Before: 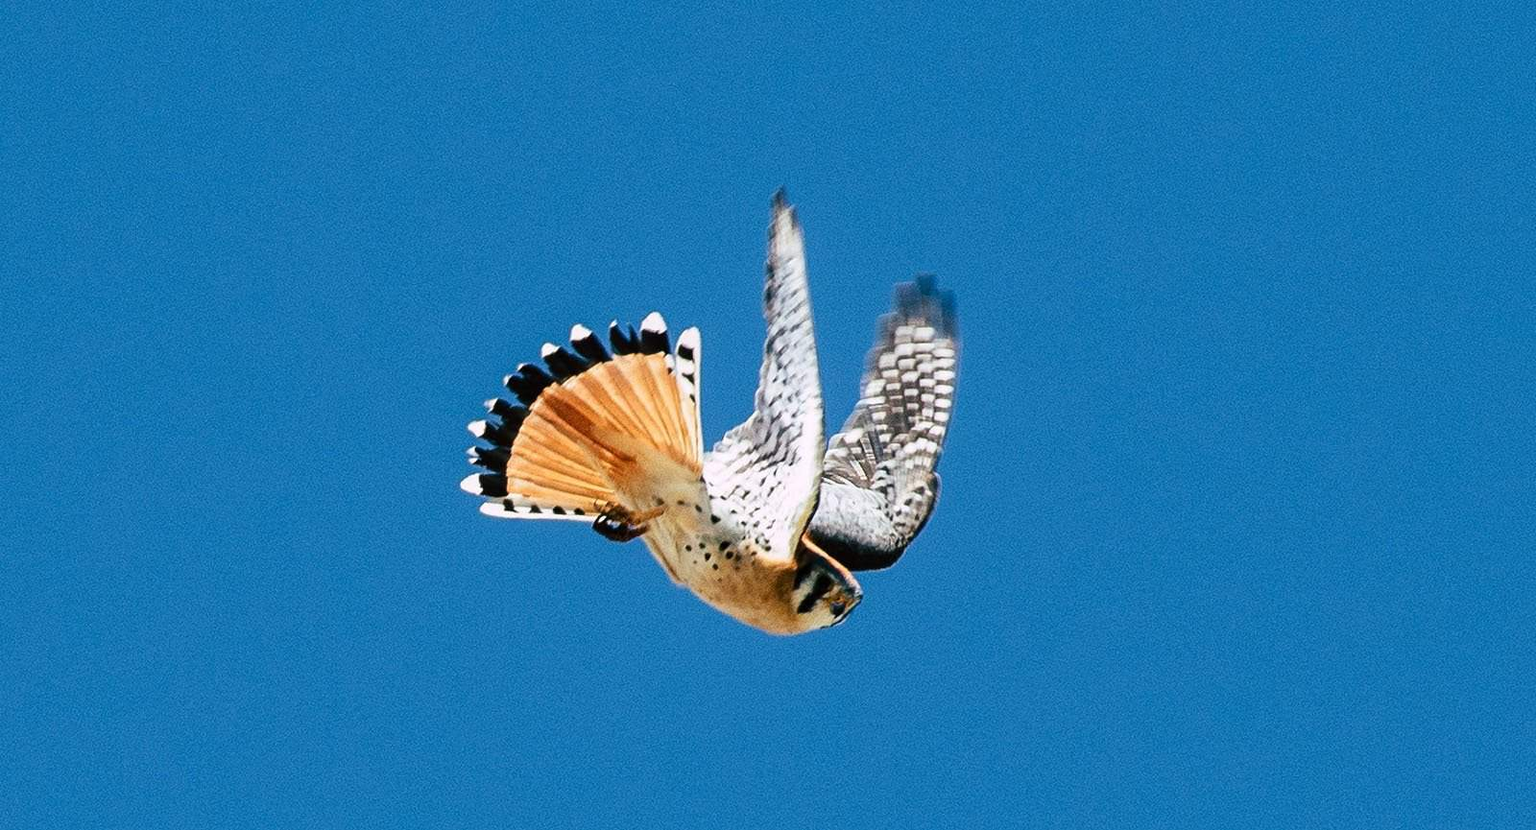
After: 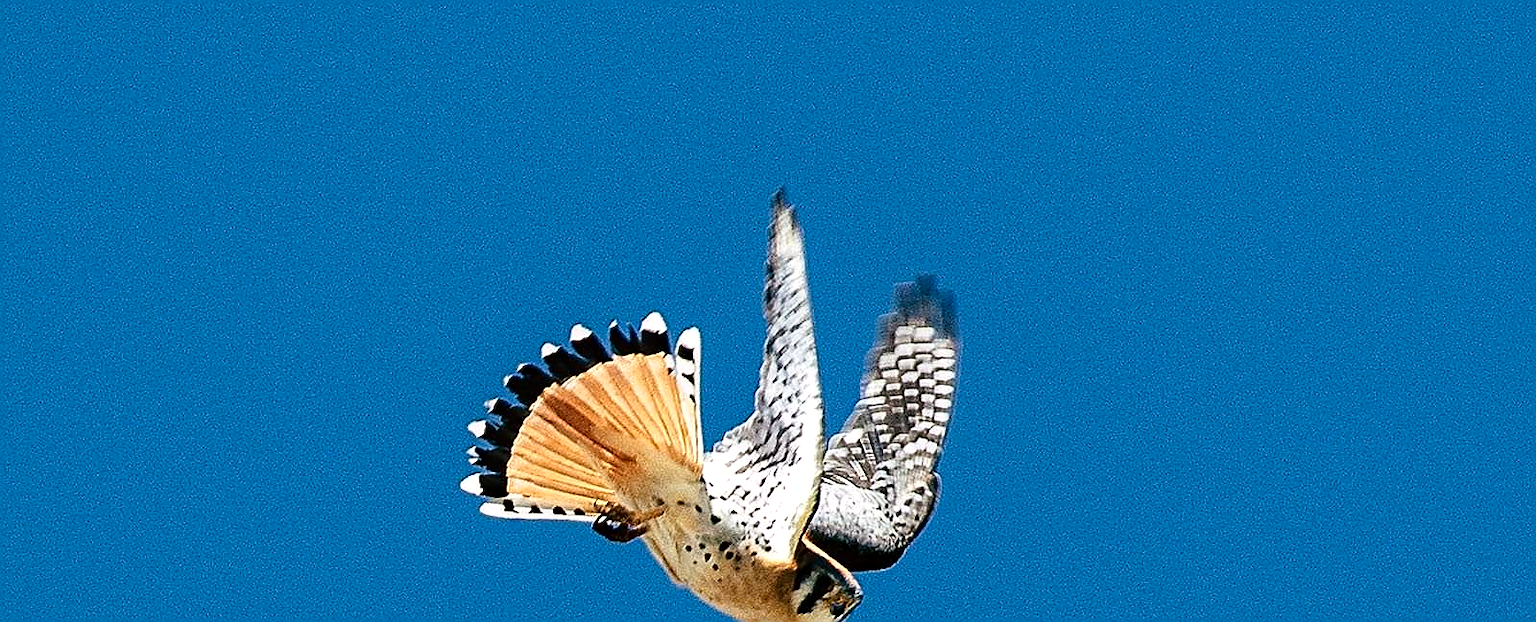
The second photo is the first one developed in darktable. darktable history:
sharpen: radius 1.4, amount 1.25, threshold 0.7
contrast brightness saturation: contrast 0.03, brightness -0.04
exposure: compensate highlight preservation false
shadows and highlights: low approximation 0.01, soften with gaussian
crop: bottom 24.967%
haze removal: strength 0.29, distance 0.25, compatibility mode true, adaptive false
color zones: curves: ch0 [(0, 0.558) (0.143, 0.559) (0.286, 0.529) (0.429, 0.505) (0.571, 0.5) (0.714, 0.5) (0.857, 0.5) (1, 0.558)]; ch1 [(0, 0.469) (0.01, 0.469) (0.12, 0.446) (0.248, 0.469) (0.5, 0.5) (0.748, 0.5) (0.99, 0.469) (1, 0.469)]
